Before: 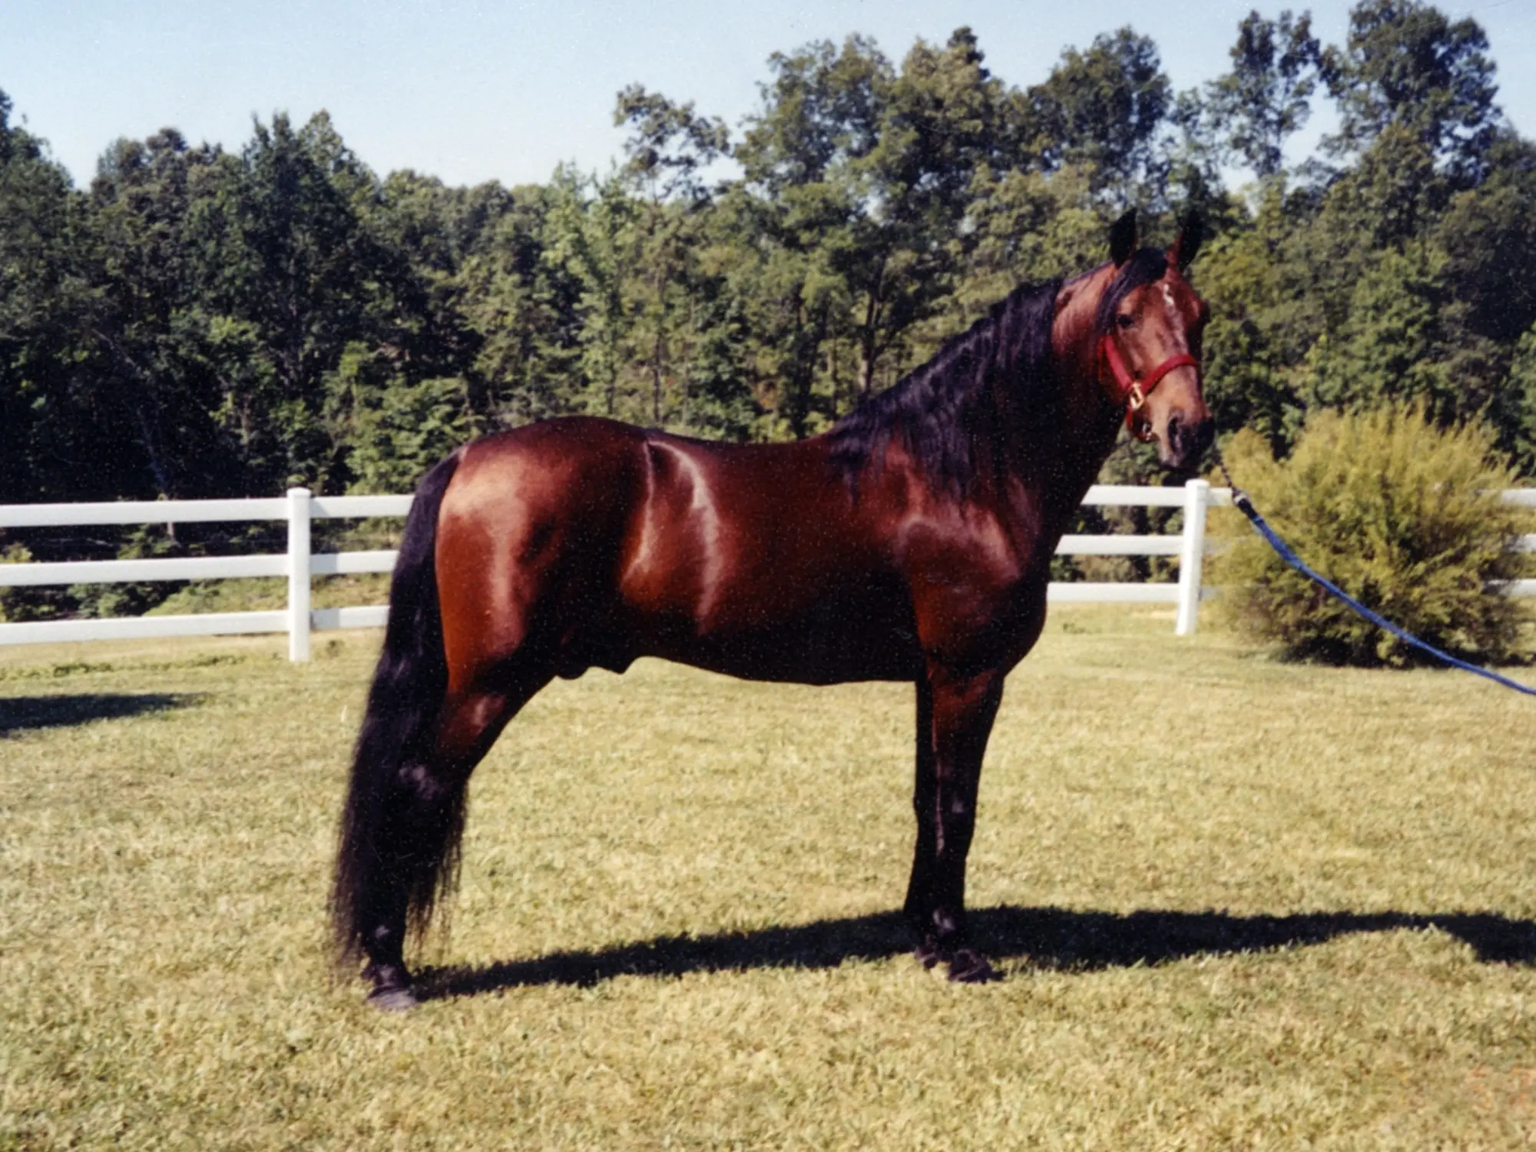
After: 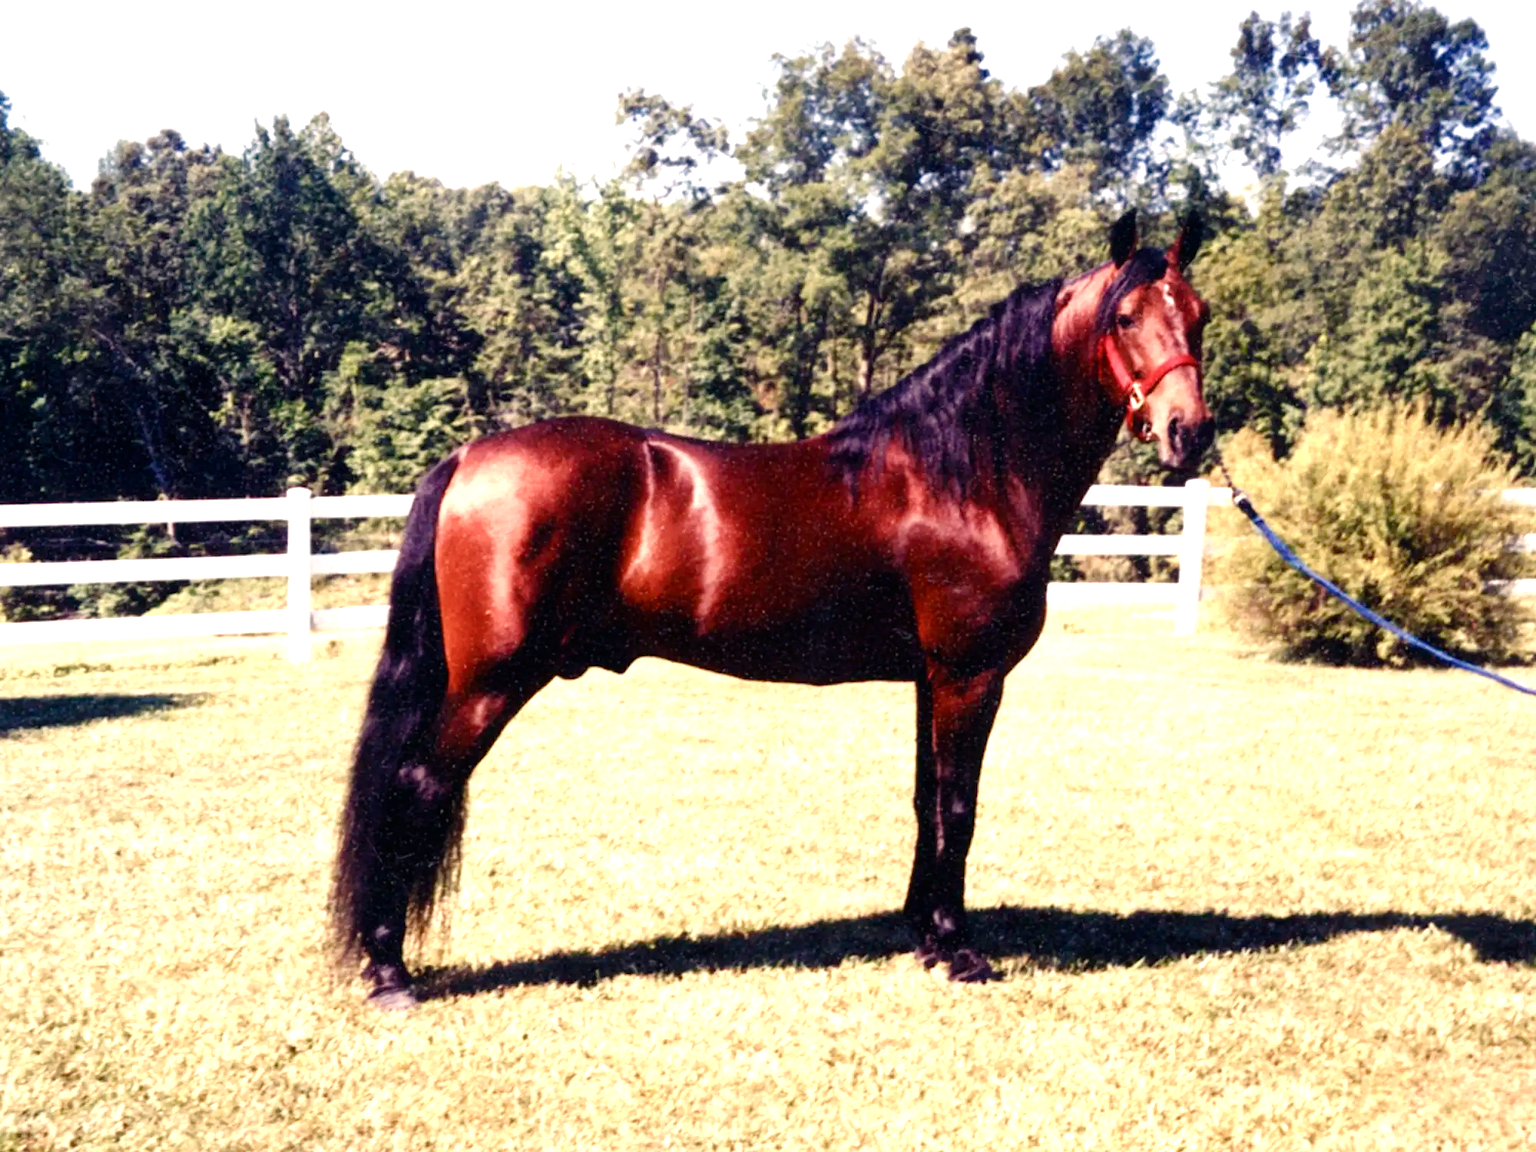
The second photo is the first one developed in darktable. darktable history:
exposure: black level correction 0, exposure 1.2 EV, compensate highlight preservation false
color correction: highlights a* 3.6, highlights b* 5.1
color balance rgb: shadows lift › luminance -9.827%, power › chroma 0.506%, power › hue 215.22°, highlights gain › chroma 1.359%, highlights gain › hue 51.1°, perceptual saturation grading › global saturation -9.534%, perceptual saturation grading › highlights -27.314%, perceptual saturation grading › shadows 21.481%, perceptual brilliance grading › global brilliance 2.517%, perceptual brilliance grading › highlights -2.763%, perceptual brilliance grading › shadows 2.624%, global vibrance 20%
